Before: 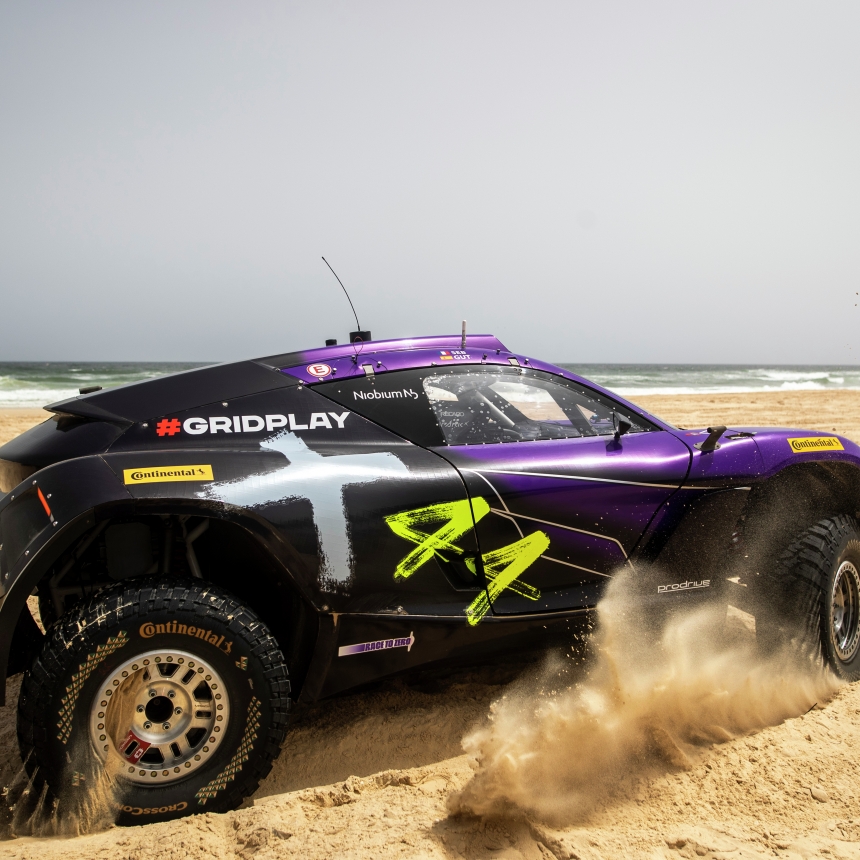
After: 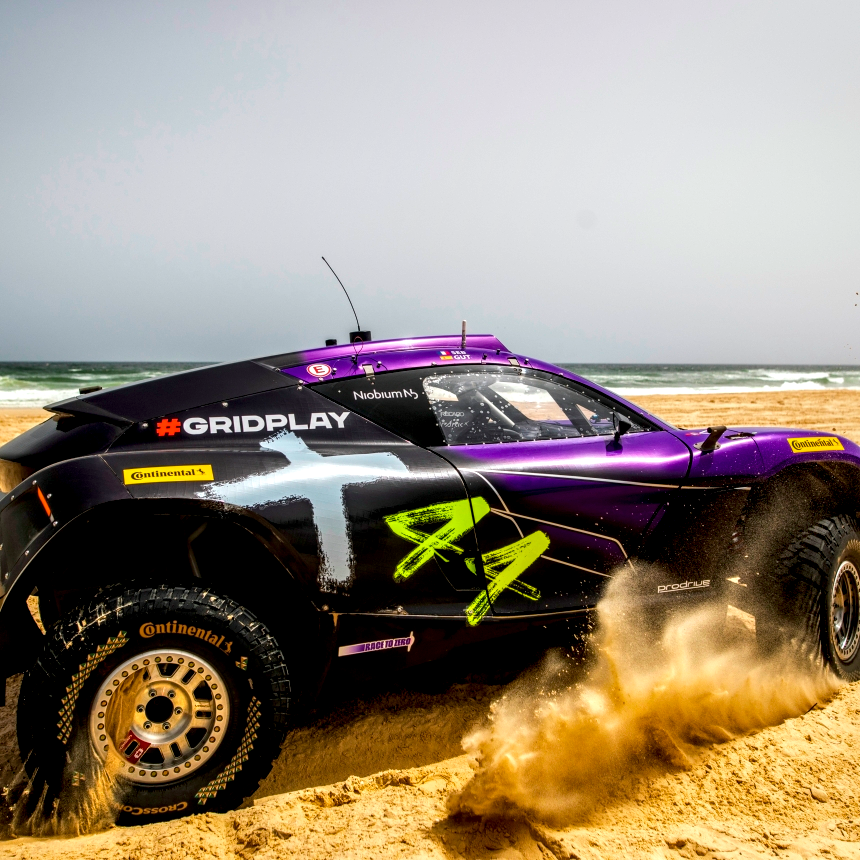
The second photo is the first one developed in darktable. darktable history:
local contrast: highlights 60%, shadows 60%, detail 160%
color balance rgb: shadows lift › chroma 0.77%, shadows lift › hue 111.07°, perceptual saturation grading › global saturation 31.084%, global vibrance 20%
